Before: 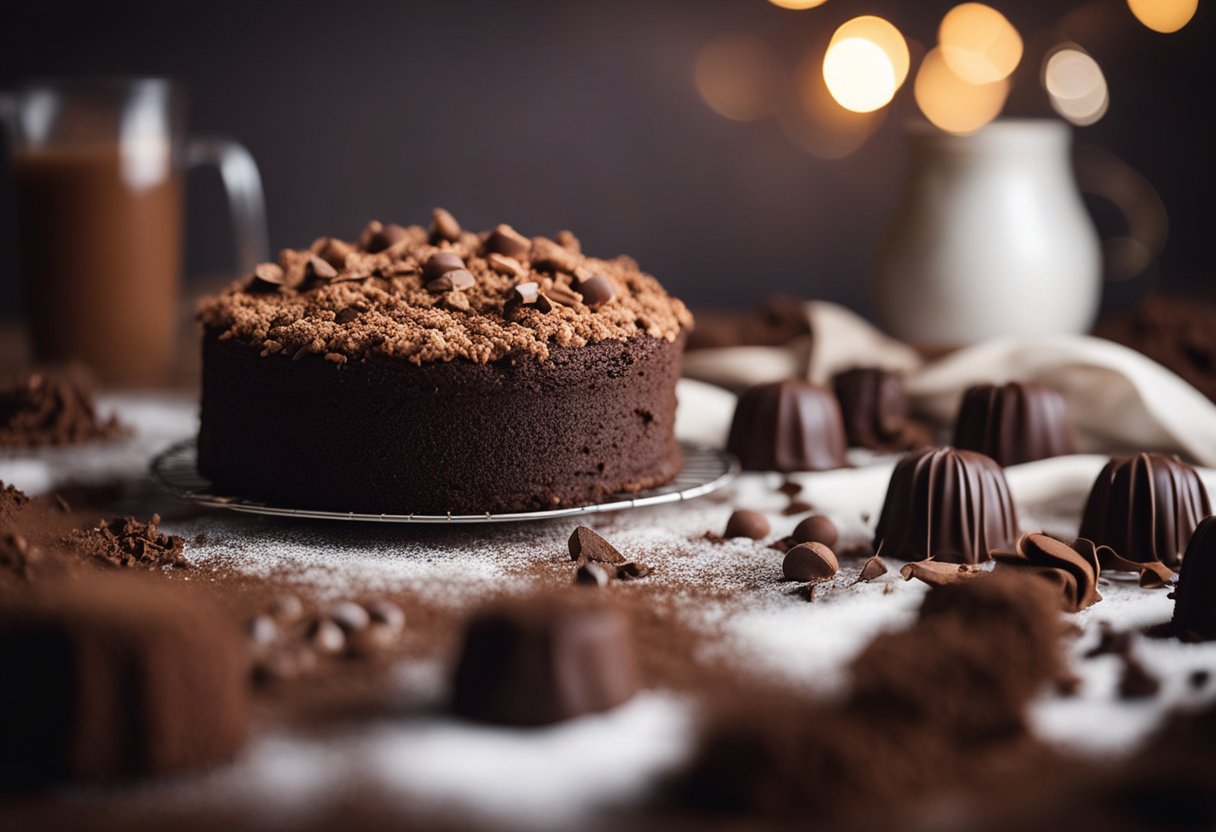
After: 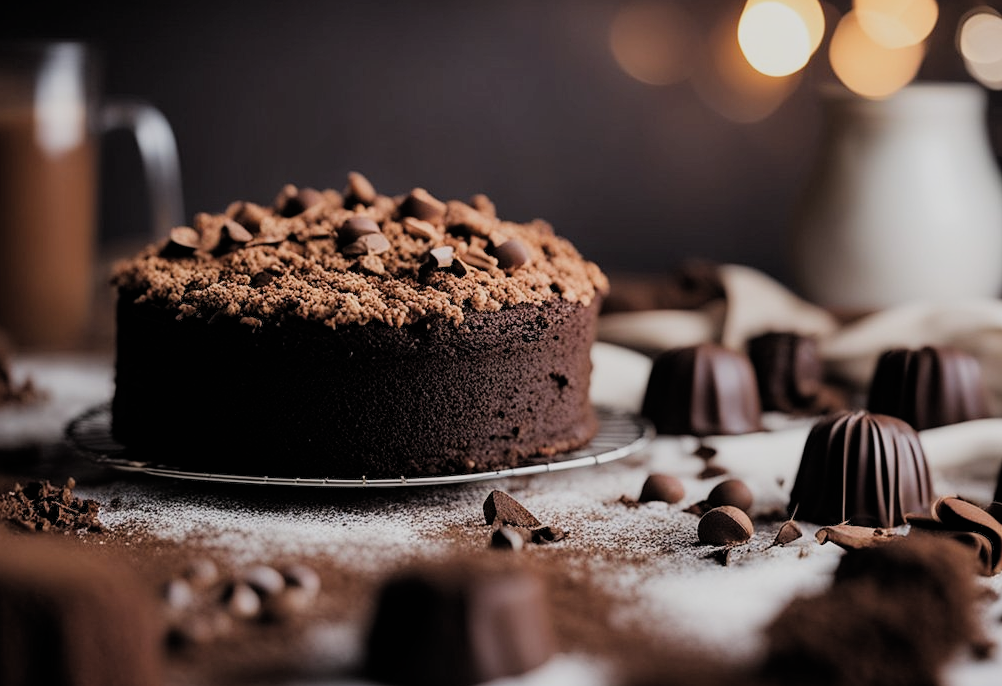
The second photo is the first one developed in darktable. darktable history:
crop and rotate: left 7.005%, top 4.389%, right 10.593%, bottom 13.08%
sharpen: radius 1.261, amount 0.302, threshold 0.211
filmic rgb: black relative exposure -7.1 EV, white relative exposure 5.38 EV, hardness 3.02, add noise in highlights 0.001, preserve chrominance luminance Y, color science v3 (2019), use custom middle-gray values true, contrast in highlights soft
shadows and highlights: shadows -1.79, highlights 38.74
